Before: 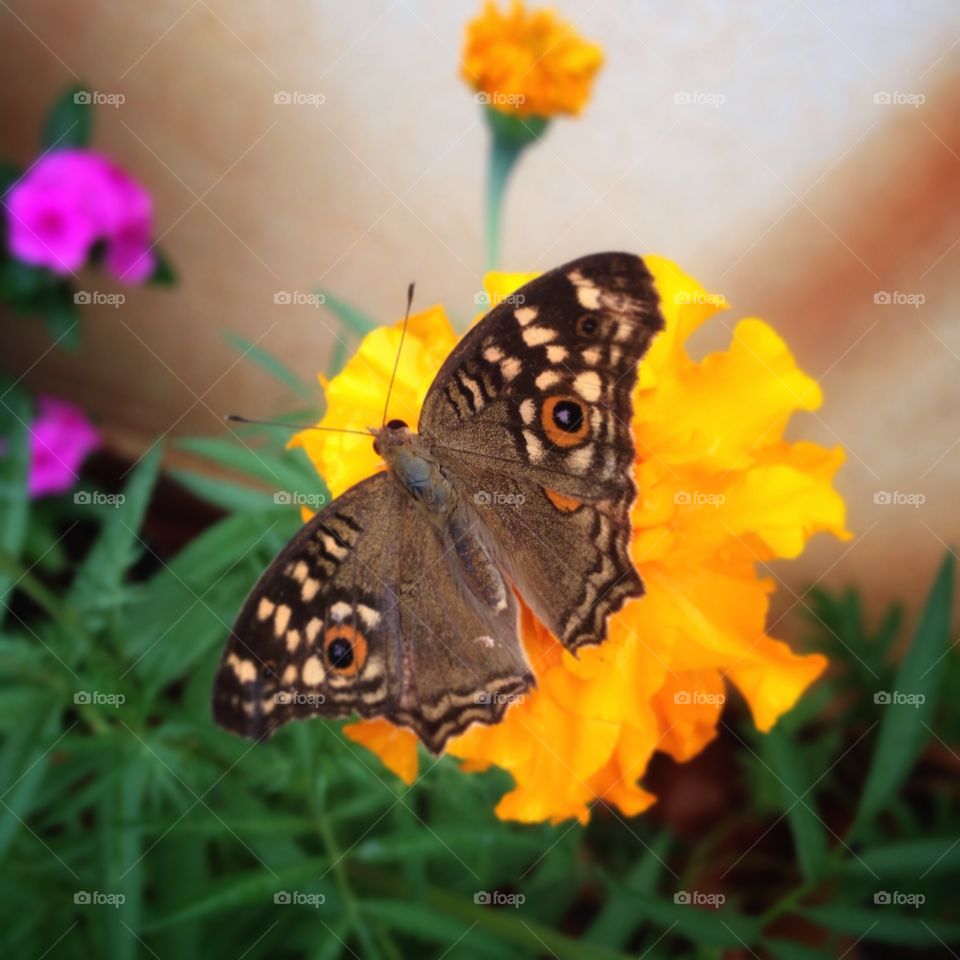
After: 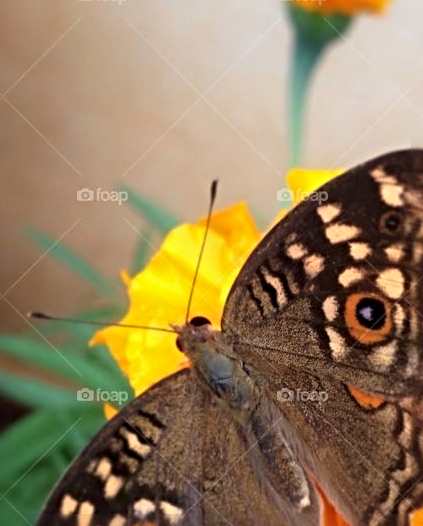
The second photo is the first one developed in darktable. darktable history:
sharpen: radius 4.893
crop: left 20.58%, top 10.792%, right 35.306%, bottom 34.36%
base curve: curves: ch0 [(0, 0) (0.303, 0.277) (1, 1)], preserve colors none
